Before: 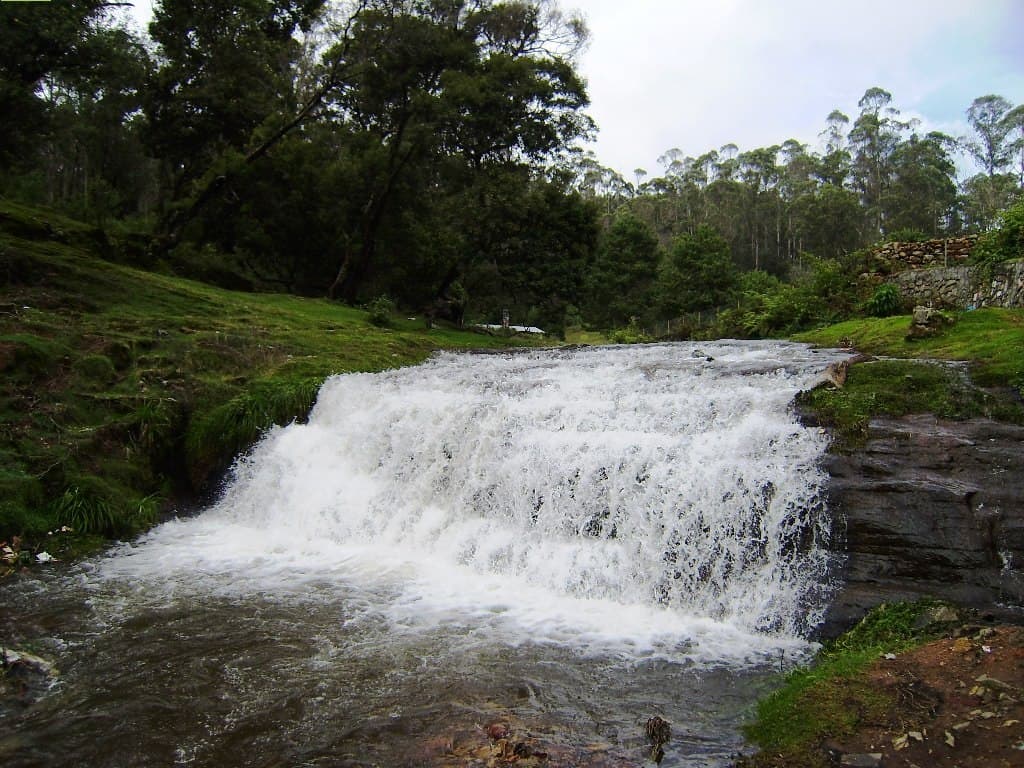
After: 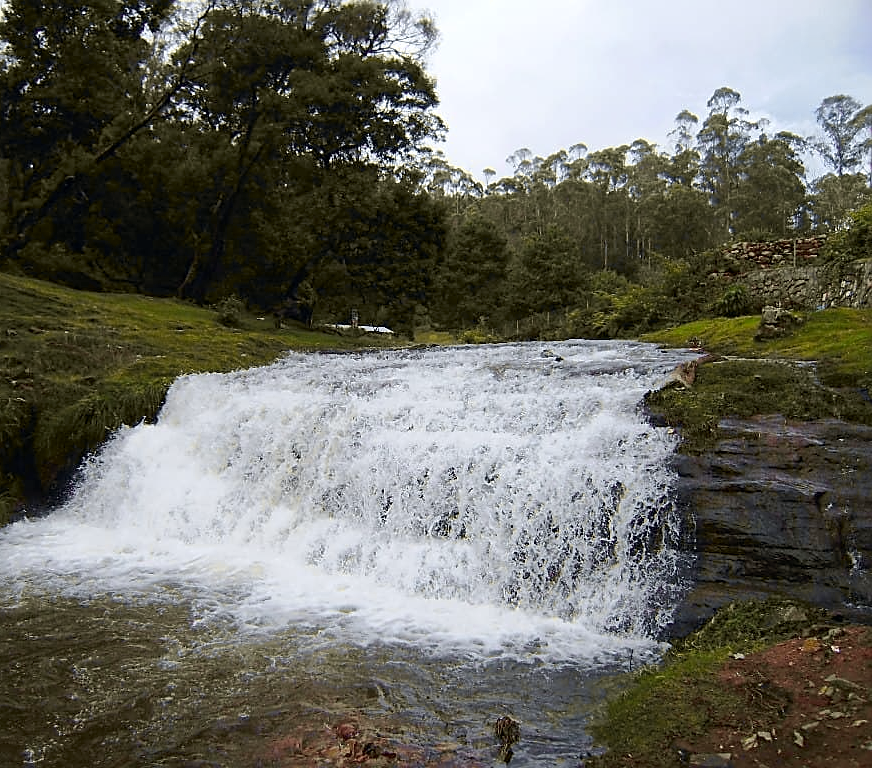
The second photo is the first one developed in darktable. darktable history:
crop and rotate: left 14.773%
sharpen: on, module defaults
tone curve: curves: ch0 [(0, 0) (0.15, 0.17) (0.452, 0.437) (0.611, 0.588) (0.751, 0.749) (1, 1)]; ch1 [(0, 0) (0.325, 0.327) (0.412, 0.45) (0.453, 0.484) (0.5, 0.499) (0.541, 0.55) (0.617, 0.612) (0.695, 0.697) (1, 1)]; ch2 [(0, 0) (0.386, 0.397) (0.452, 0.459) (0.505, 0.498) (0.524, 0.547) (0.574, 0.566) (0.633, 0.641) (1, 1)], color space Lab, independent channels, preserve colors none
